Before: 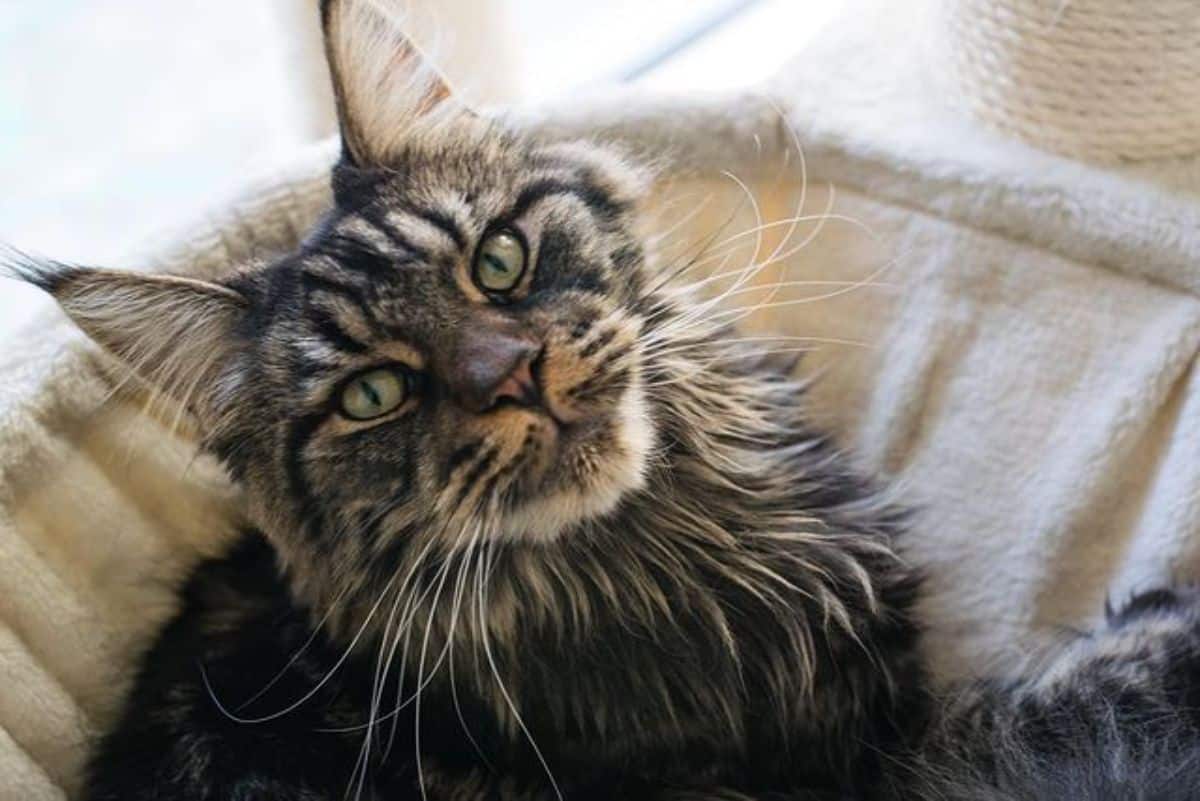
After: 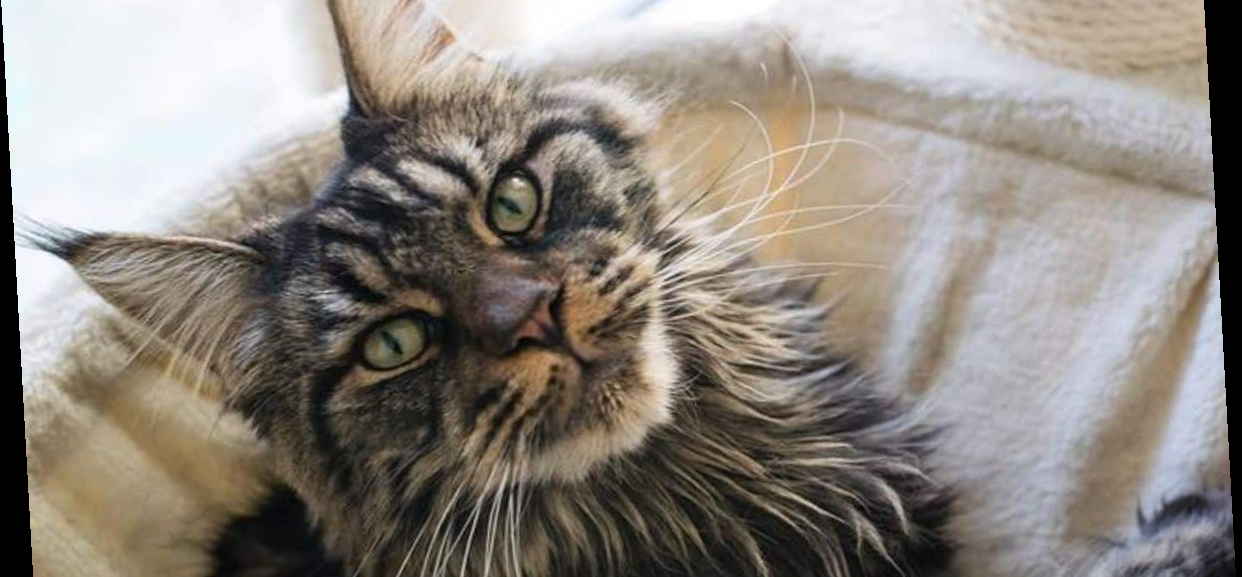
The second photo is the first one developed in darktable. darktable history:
rotate and perspective: rotation -3.18°, automatic cropping off
crop: top 11.166%, bottom 22.168%
